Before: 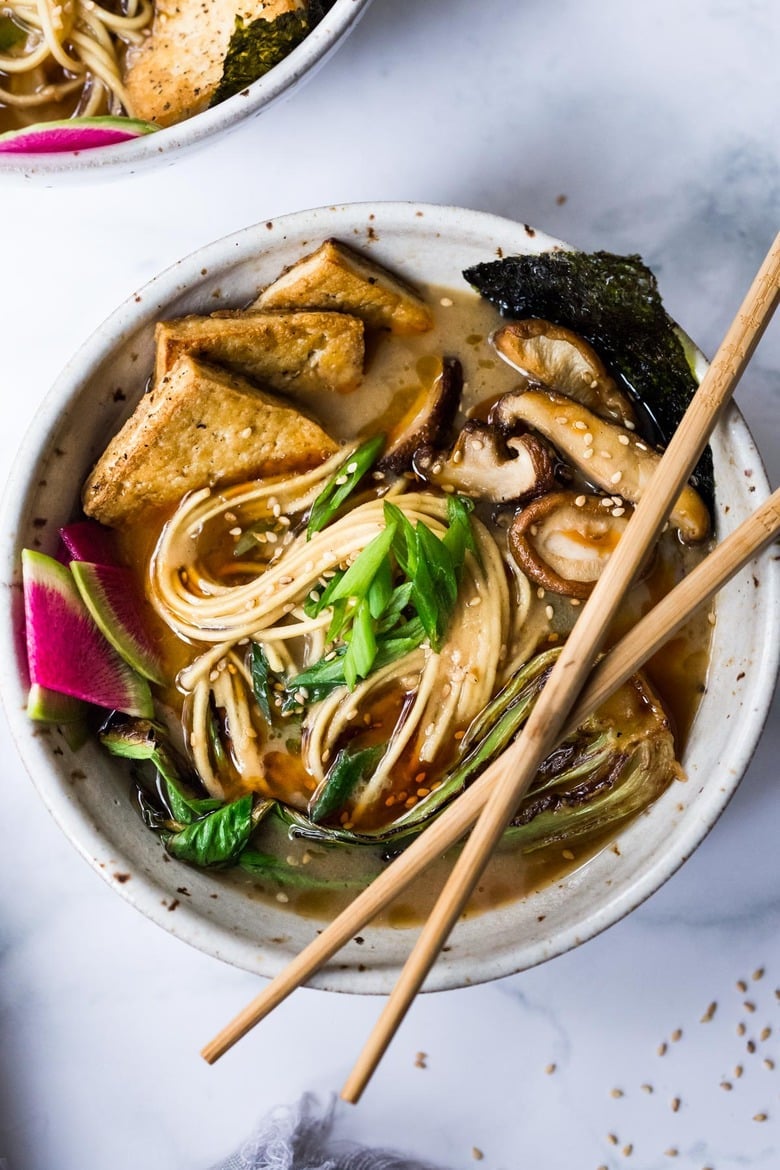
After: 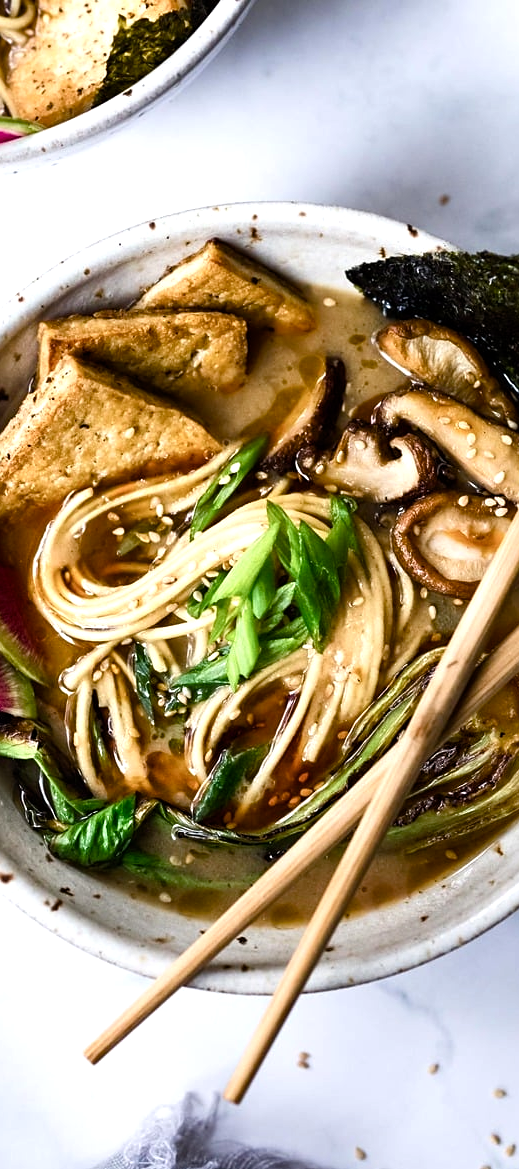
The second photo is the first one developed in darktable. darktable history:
crop and rotate: left 15.055%, right 18.278%
color balance rgb: shadows lift › luminance -20%, power › hue 72.24°, highlights gain › luminance 15%, global offset › hue 171.6°, perceptual saturation grading › highlights -30%, perceptual saturation grading › shadows 20%, global vibrance 30%, contrast 10%
sharpen: amount 0.2
